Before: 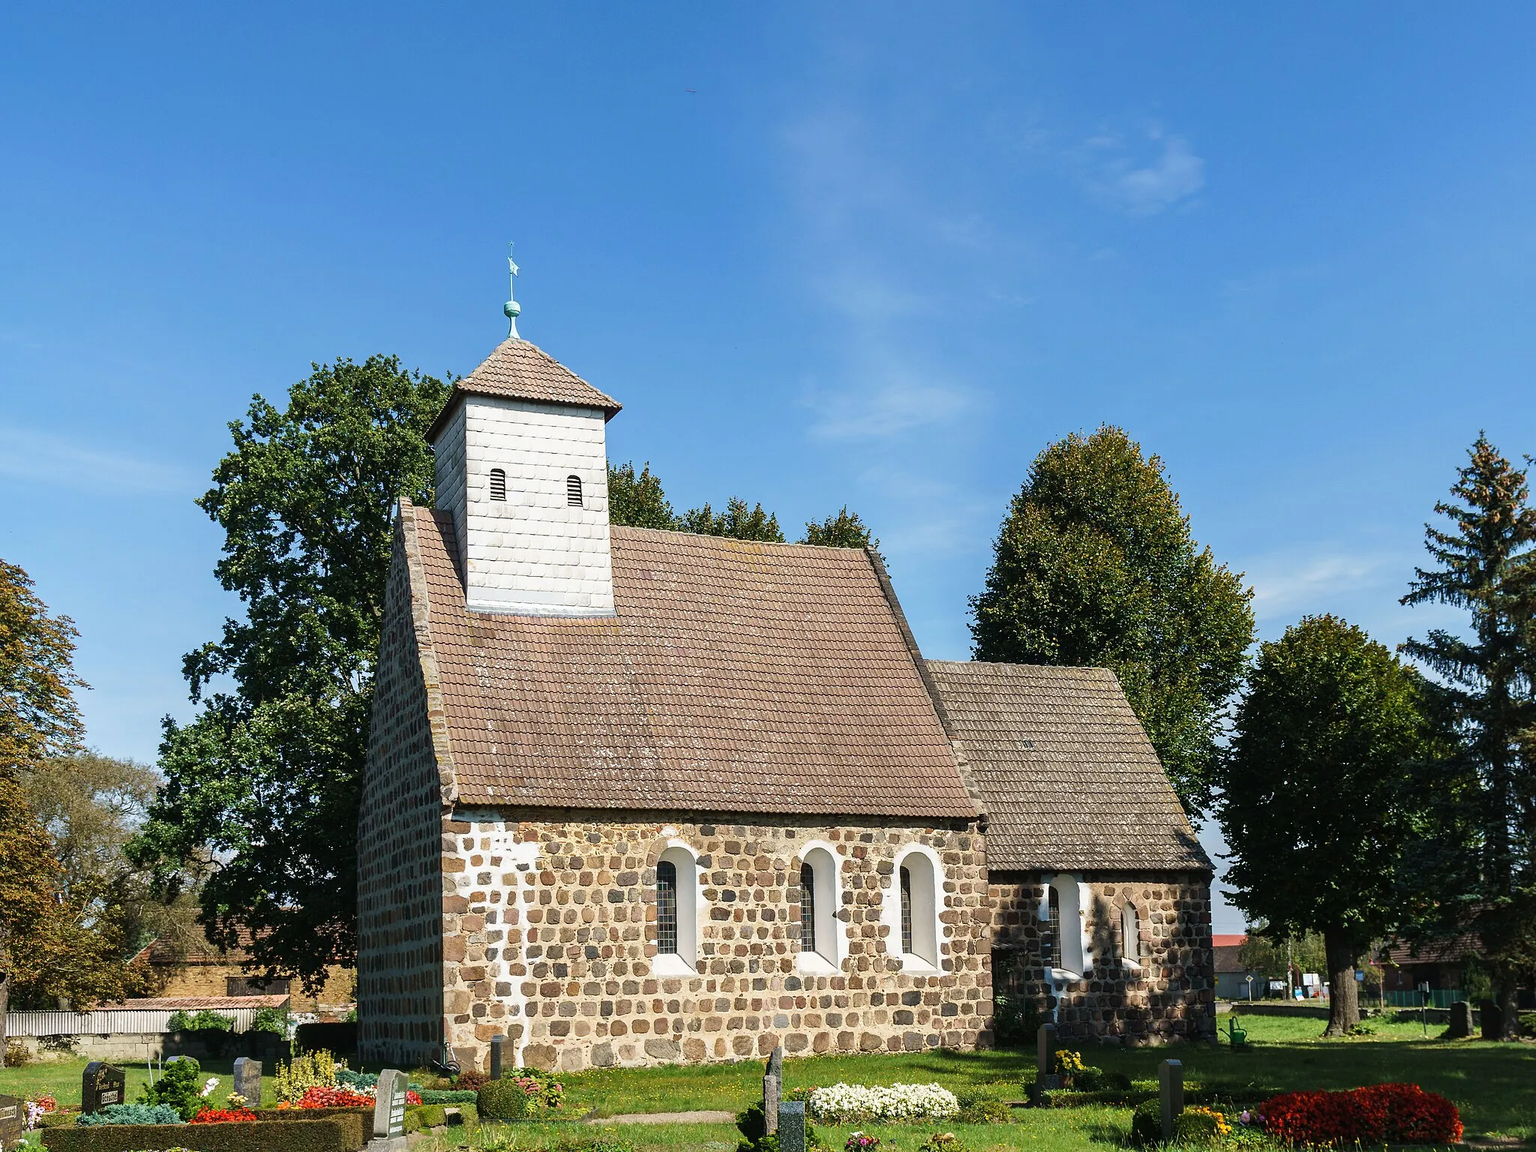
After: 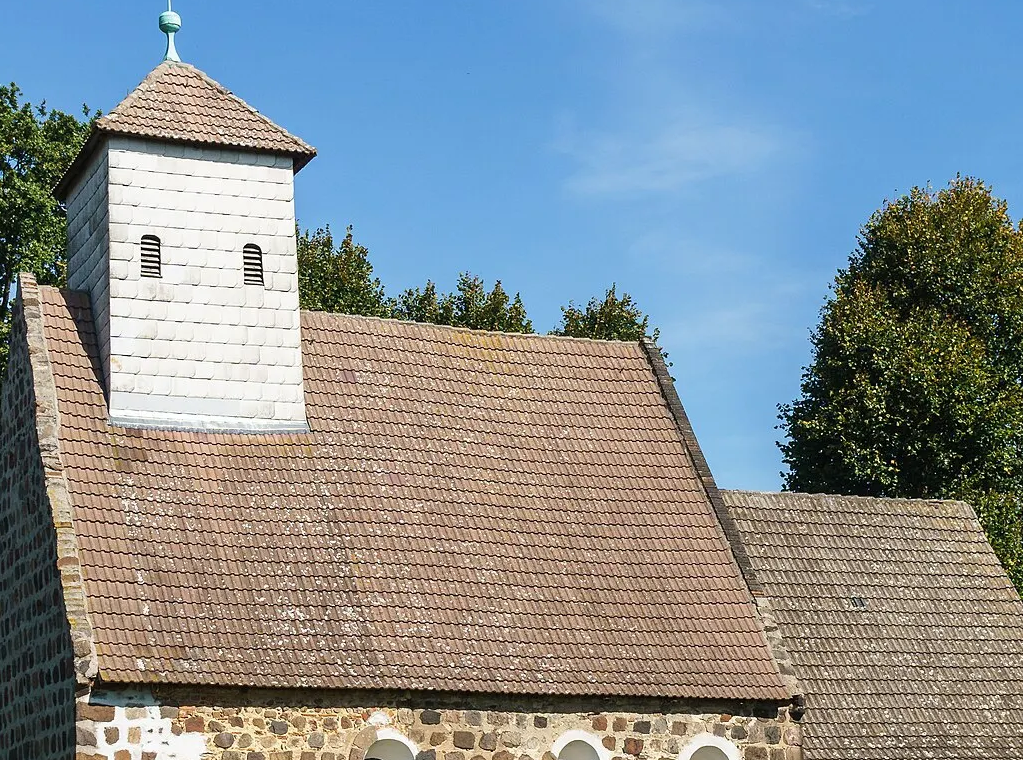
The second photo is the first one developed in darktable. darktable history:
crop: left 25.093%, top 25.434%, right 24.924%, bottom 25.059%
